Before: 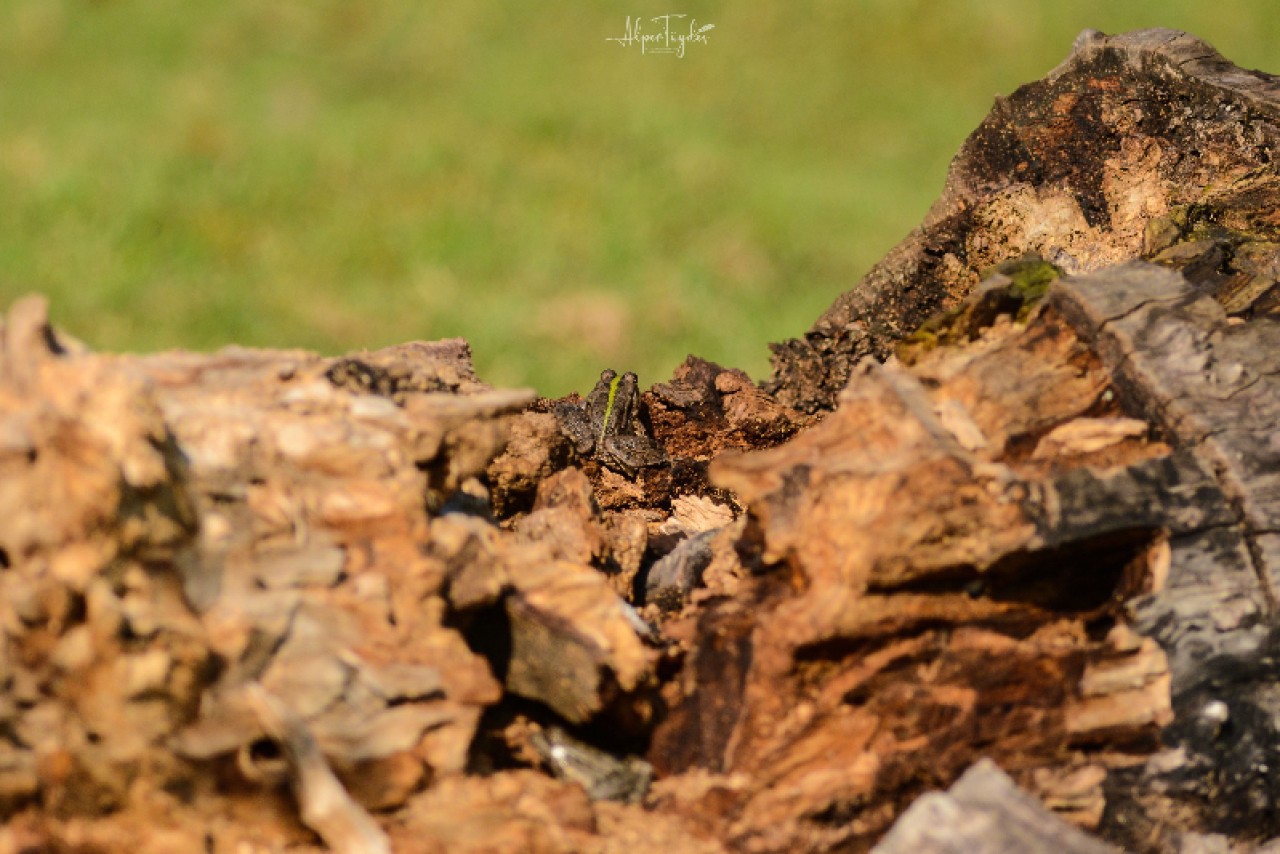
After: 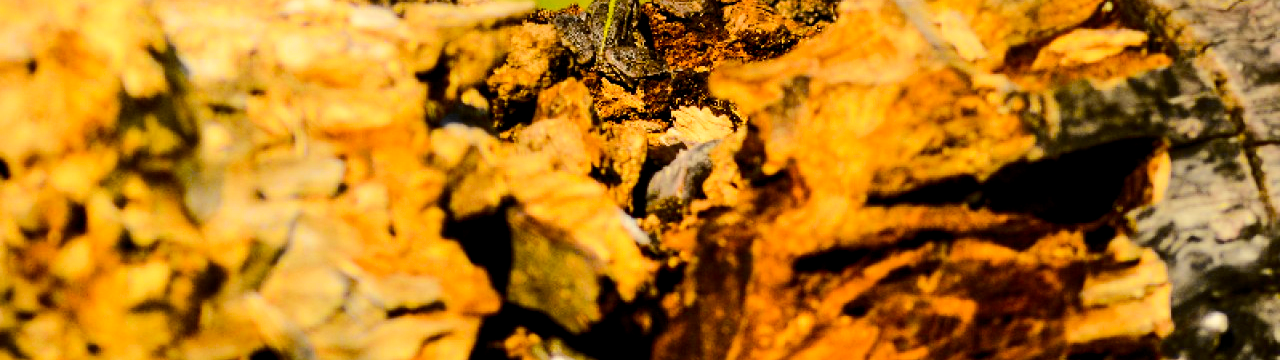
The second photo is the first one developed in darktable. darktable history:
color balance rgb: global offset › luminance -0.51%, perceptual saturation grading › global saturation 27.53%, perceptual saturation grading › highlights -25%, perceptual saturation grading › shadows 25%, perceptual brilliance grading › highlights 6.62%, perceptual brilliance grading › mid-tones 17.07%, perceptual brilliance grading › shadows -5.23%
crop: top 45.551%, bottom 12.262%
tone curve: curves: ch0 [(0, 0) (0.136, 0.084) (0.346, 0.366) (0.489, 0.559) (0.66, 0.748) (0.849, 0.902) (1, 0.974)]; ch1 [(0, 0) (0.353, 0.344) (0.45, 0.46) (0.498, 0.498) (0.521, 0.512) (0.563, 0.559) (0.592, 0.605) (0.641, 0.673) (1, 1)]; ch2 [(0, 0) (0.333, 0.346) (0.375, 0.375) (0.424, 0.43) (0.476, 0.492) (0.502, 0.502) (0.524, 0.531) (0.579, 0.61) (0.612, 0.644) (0.641, 0.722) (1, 1)], color space Lab, independent channels, preserve colors none
